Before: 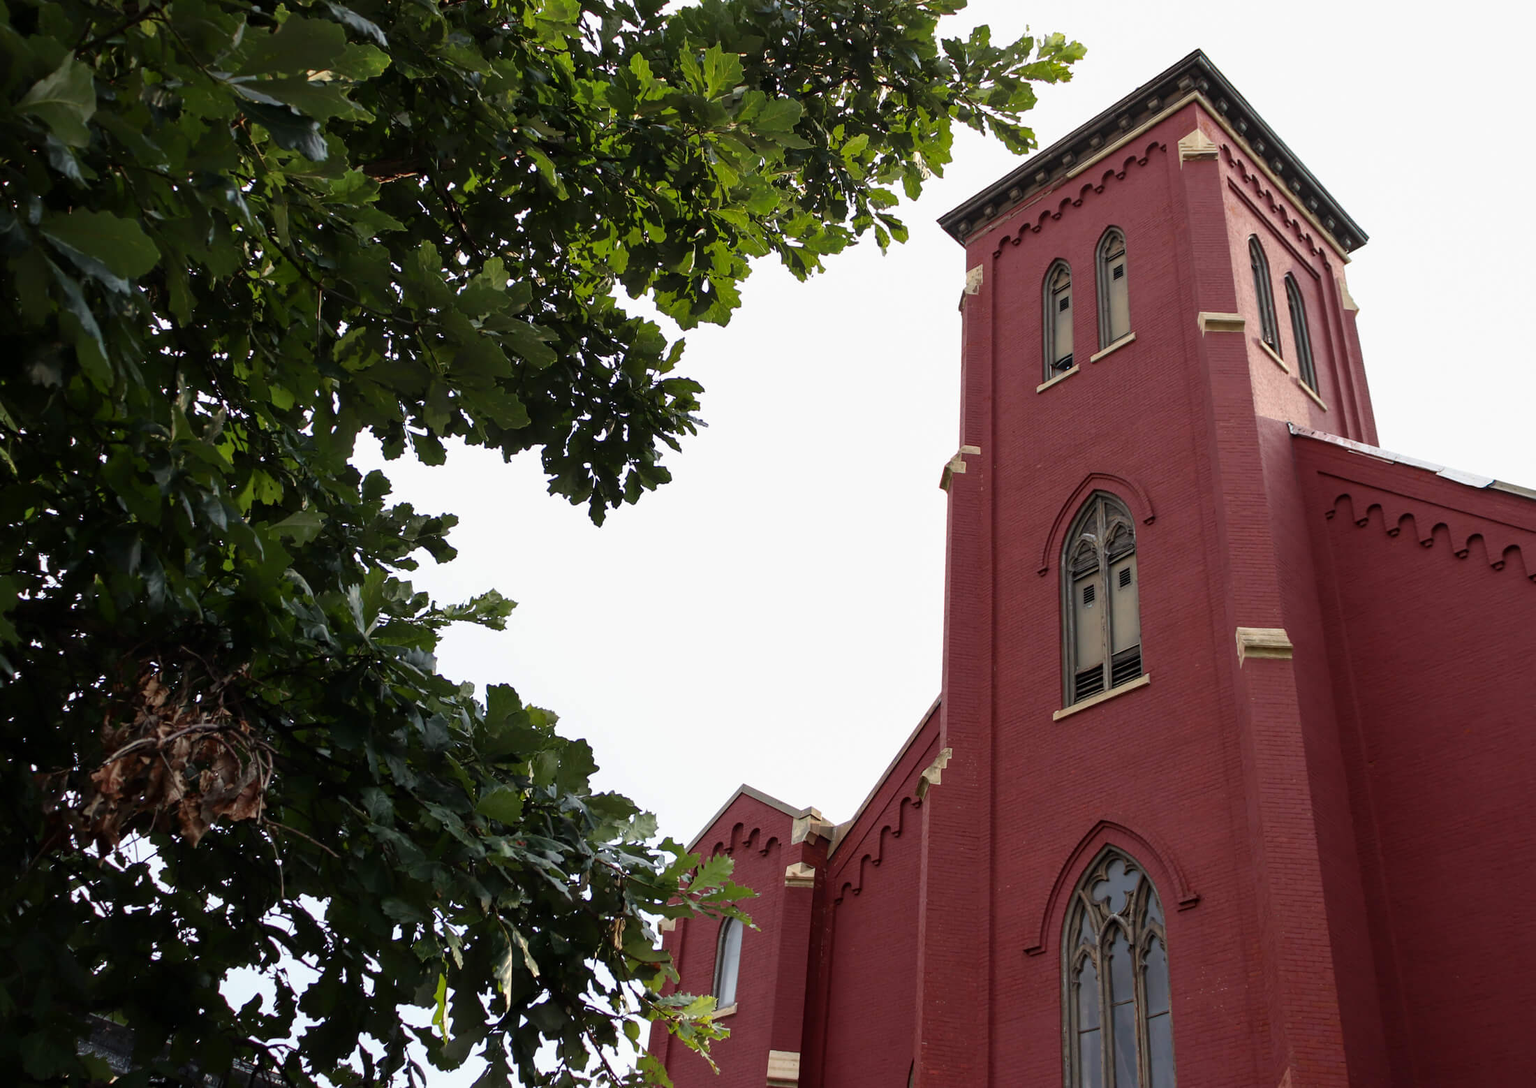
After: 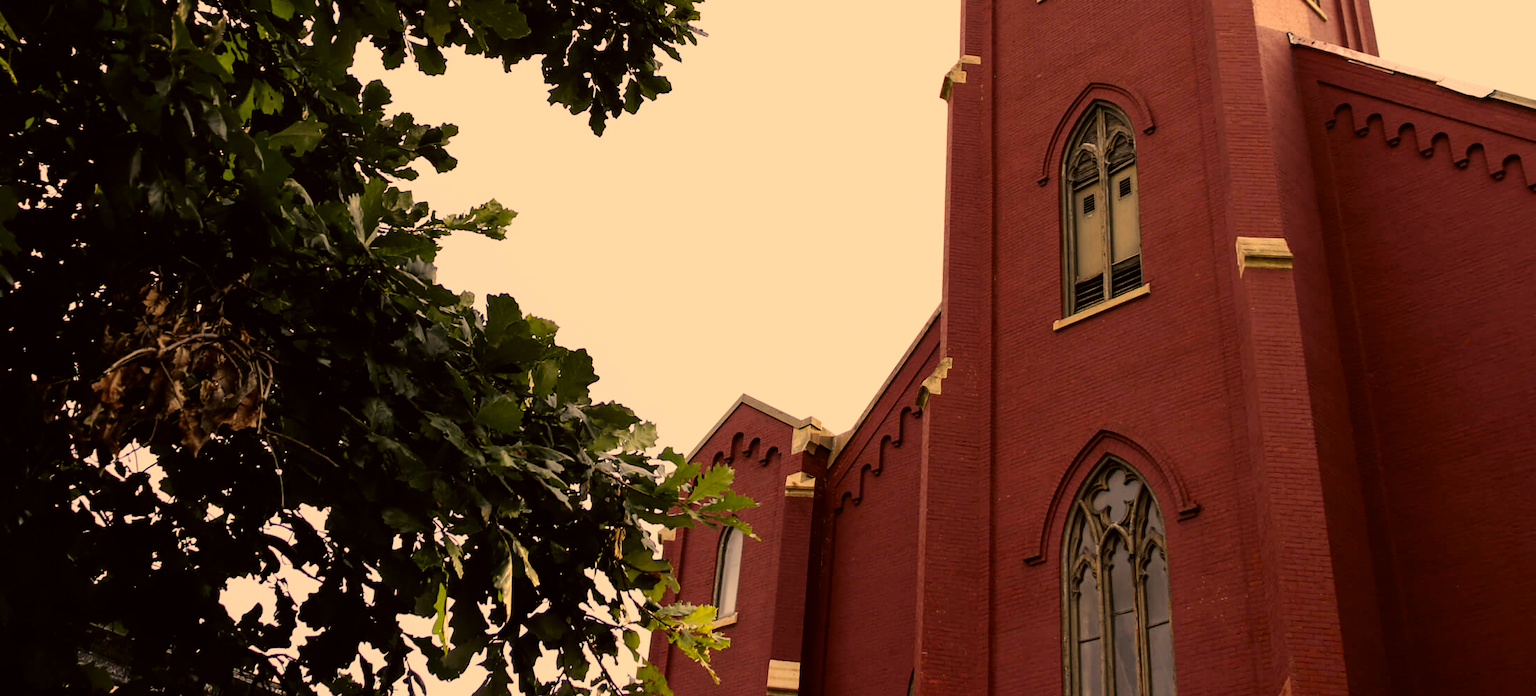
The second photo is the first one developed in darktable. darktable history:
color correction: highlights a* 18.16, highlights b* 35.83, shadows a* 1.13, shadows b* 6.32, saturation 1.04
filmic rgb: black relative exposure -7.99 EV, white relative exposure 3.95 EV, hardness 4.23, iterations of high-quality reconstruction 0
crop and rotate: top 35.891%
tone equalizer: -8 EV -0.431 EV, -7 EV -0.383 EV, -6 EV -0.366 EV, -5 EV -0.196 EV, -3 EV 0.187 EV, -2 EV 0.314 EV, -1 EV 0.372 EV, +0 EV 0.438 EV, edges refinement/feathering 500, mask exposure compensation -1.57 EV, preserve details no
